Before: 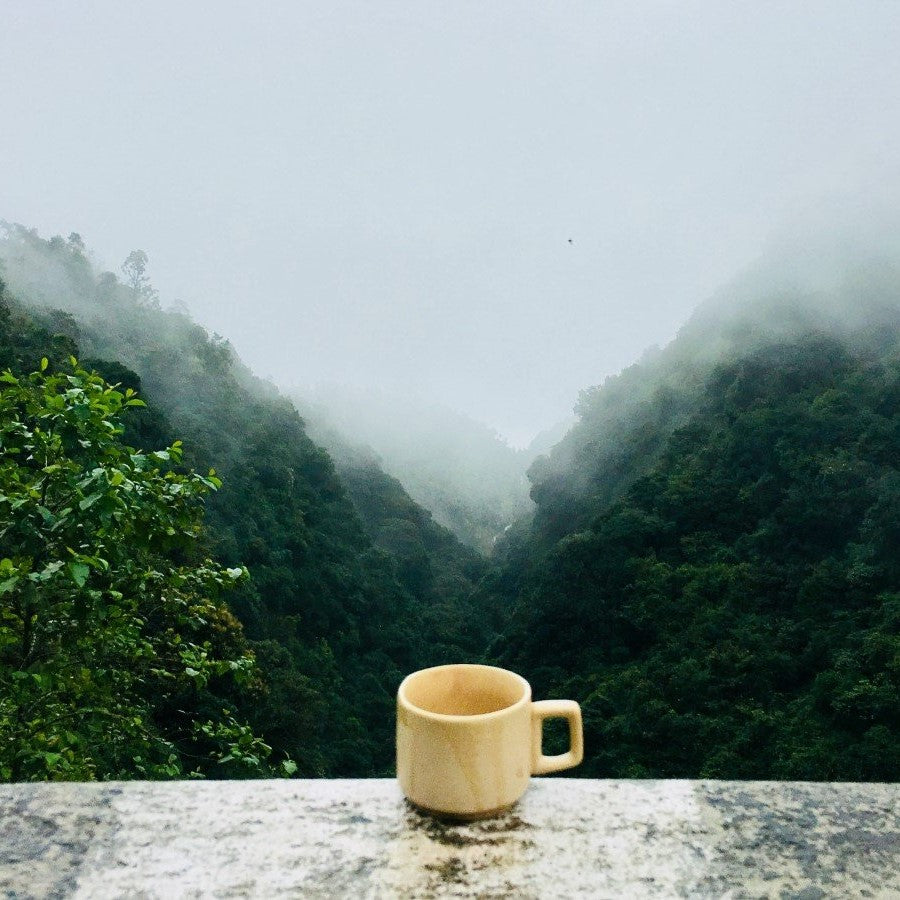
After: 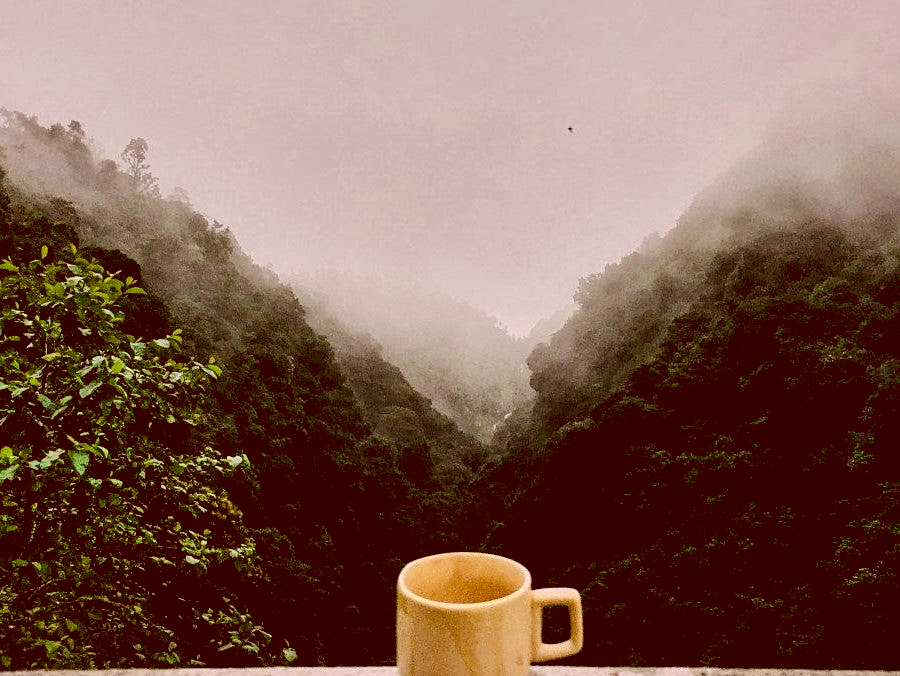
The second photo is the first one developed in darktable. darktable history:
haze removal: compatibility mode true, adaptive false
color correction: highlights a* 9.41, highlights b* 8.99, shadows a* 39.24, shadows b* 39.52, saturation 0.805
color balance rgb: shadows lift › luminance -10.299%, shadows lift › chroma 0.676%, shadows lift › hue 115.96°, power › luminance -7.784%, power › chroma 1.095%, power › hue 216.89°, linear chroma grading › global chroma -15.678%, perceptual saturation grading › global saturation 19.816%, global vibrance 20%
sharpen: amount 0.208
exposure: black level correction 0.016, exposure -0.009 EV, compensate exposure bias true, compensate highlight preservation false
shadows and highlights: soften with gaussian
crop and rotate: top 12.463%, bottom 12.413%
local contrast: on, module defaults
